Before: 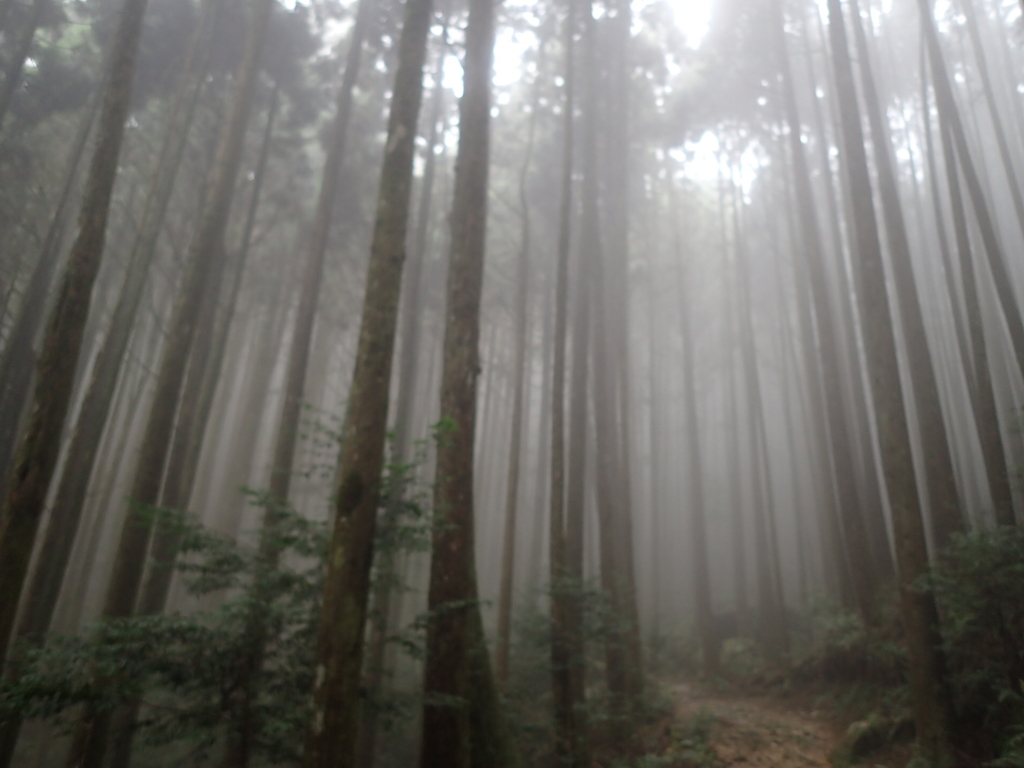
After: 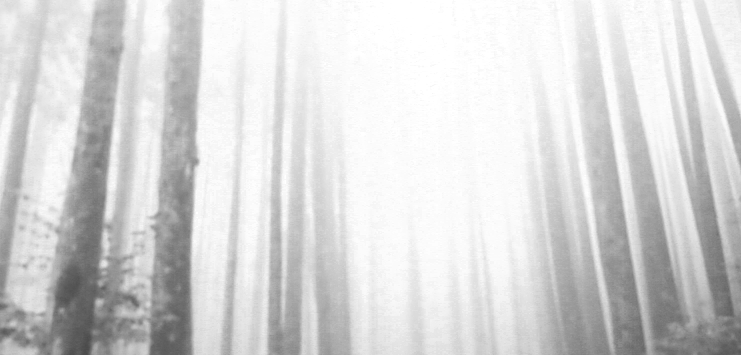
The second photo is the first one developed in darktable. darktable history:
color zones: curves: ch0 [(0.002, 0.593) (0.143, 0.417) (0.285, 0.541) (0.455, 0.289) (0.608, 0.327) (0.727, 0.283) (0.869, 0.571) (1, 0.603)]; ch1 [(0, 0) (0.143, 0) (0.286, 0) (0.429, 0) (0.571, 0) (0.714, 0) (0.857, 0)]
tone curve: curves: ch0 [(0, 0) (0.003, 0.115) (0.011, 0.133) (0.025, 0.157) (0.044, 0.182) (0.069, 0.209) (0.1, 0.239) (0.136, 0.279) (0.177, 0.326) (0.224, 0.379) (0.277, 0.436) (0.335, 0.507) (0.399, 0.587) (0.468, 0.671) (0.543, 0.75) (0.623, 0.837) (0.709, 0.916) (0.801, 0.978) (0.898, 0.985) (1, 1)], color space Lab, independent channels, preserve colors none
exposure: black level correction -0.001, exposure 1.114 EV, compensate highlight preservation false
crop and rotate: left 27.635%, top 27.215%, bottom 26.47%
vignetting: fall-off start 100.21%, unbound false
color correction: highlights b* -0.003, saturation 1.33
